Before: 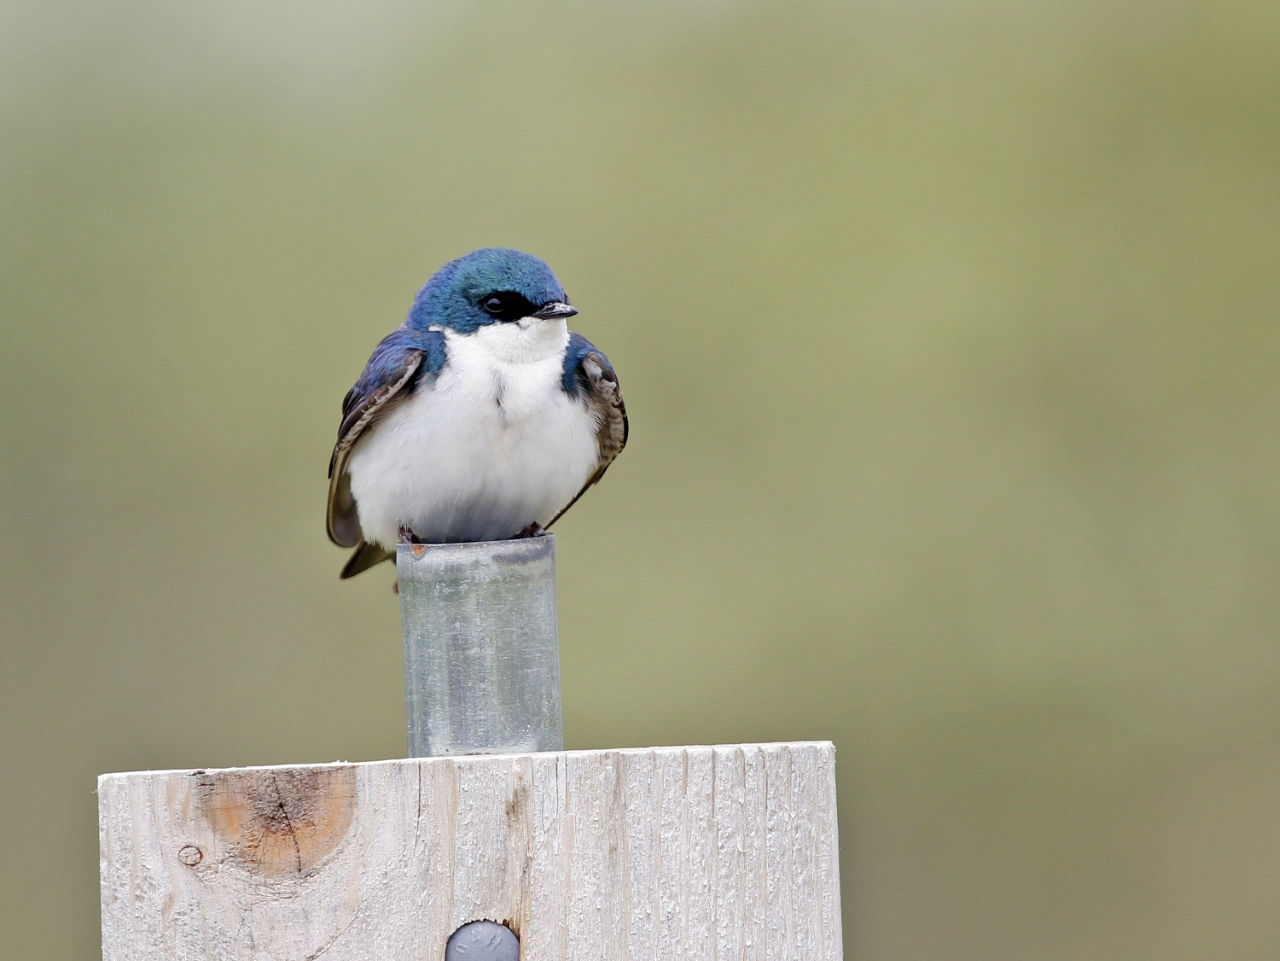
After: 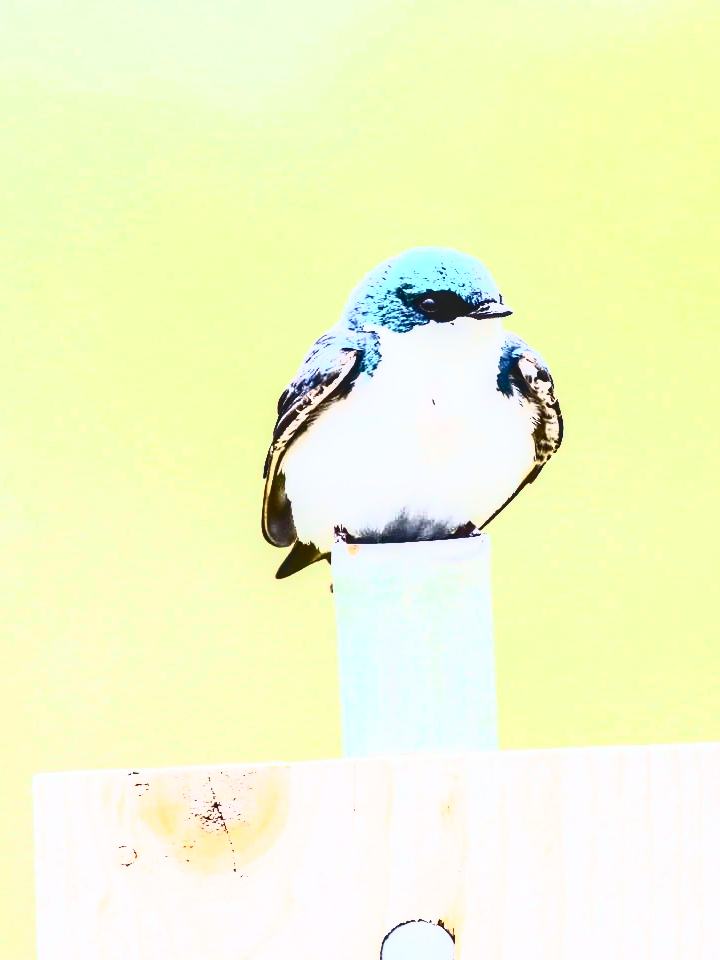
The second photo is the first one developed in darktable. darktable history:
contrast brightness saturation: contrast 0.93, brightness 0.2
exposure: exposure 0.935 EV, compensate highlight preservation false
vibrance: vibrance 0%
tone curve: curves: ch0 [(0, 0.018) (0.162, 0.128) (0.434, 0.478) (0.667, 0.785) (0.819, 0.943) (1, 0.991)]; ch1 [(0, 0) (0.402, 0.36) (0.476, 0.449) (0.506, 0.505) (0.523, 0.518) (0.582, 0.586) (0.641, 0.668) (0.7, 0.741) (1, 1)]; ch2 [(0, 0) (0.416, 0.403) (0.483, 0.472) (0.503, 0.505) (0.521, 0.519) (0.547, 0.561) (0.597, 0.643) (0.699, 0.759) (0.997, 0.858)], color space Lab, independent channels
local contrast: on, module defaults
crop: left 5.114%, right 38.589%
